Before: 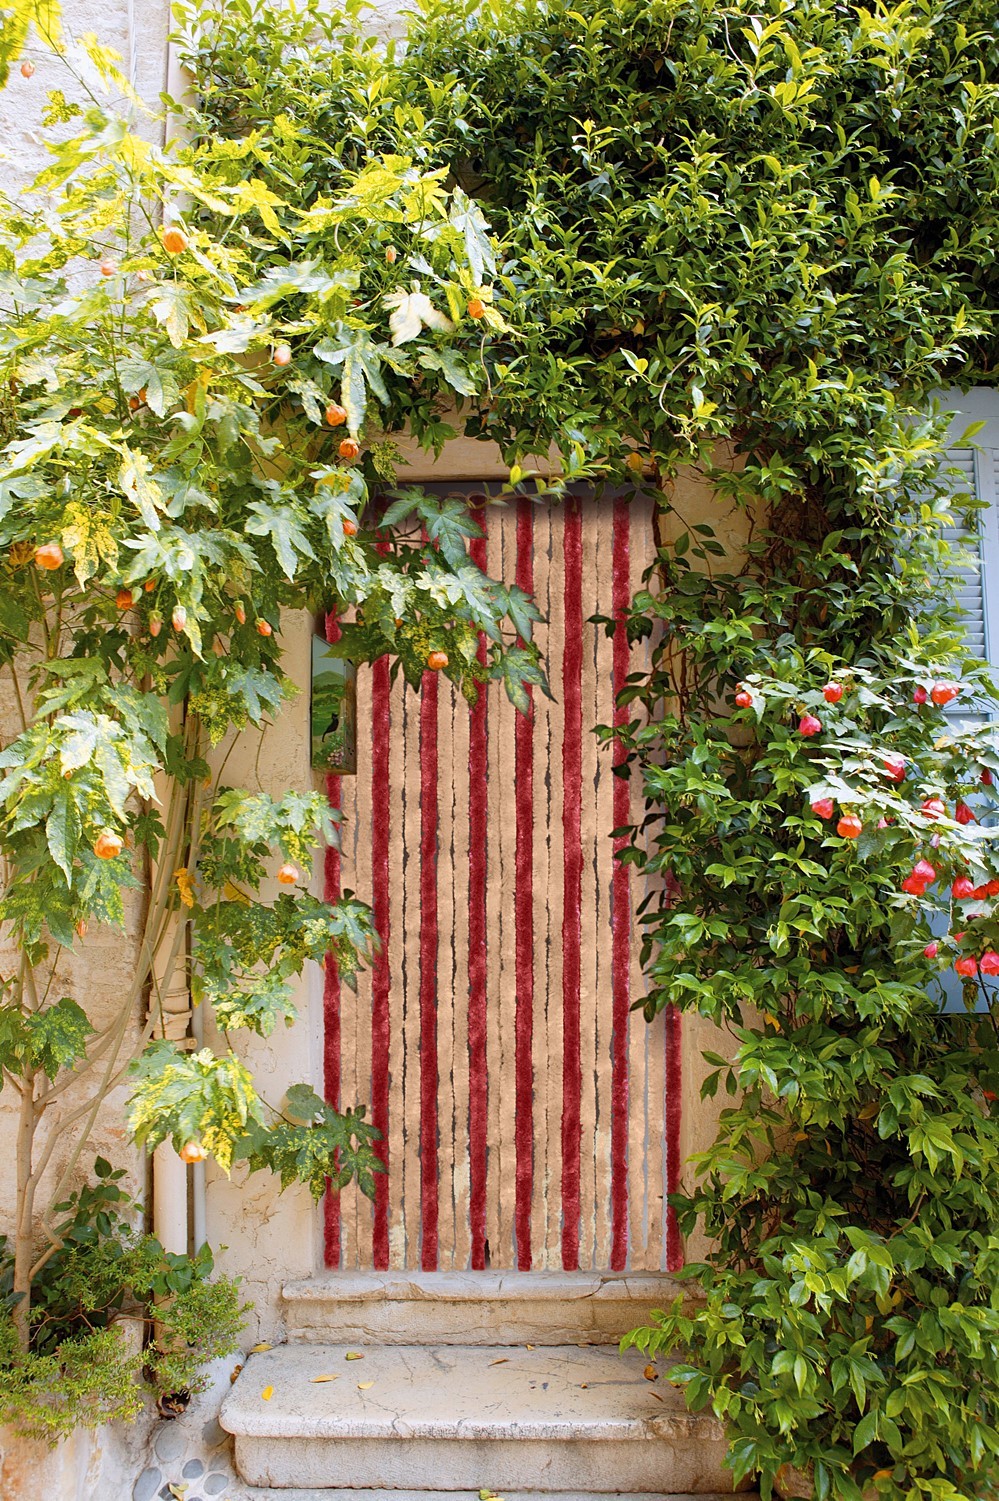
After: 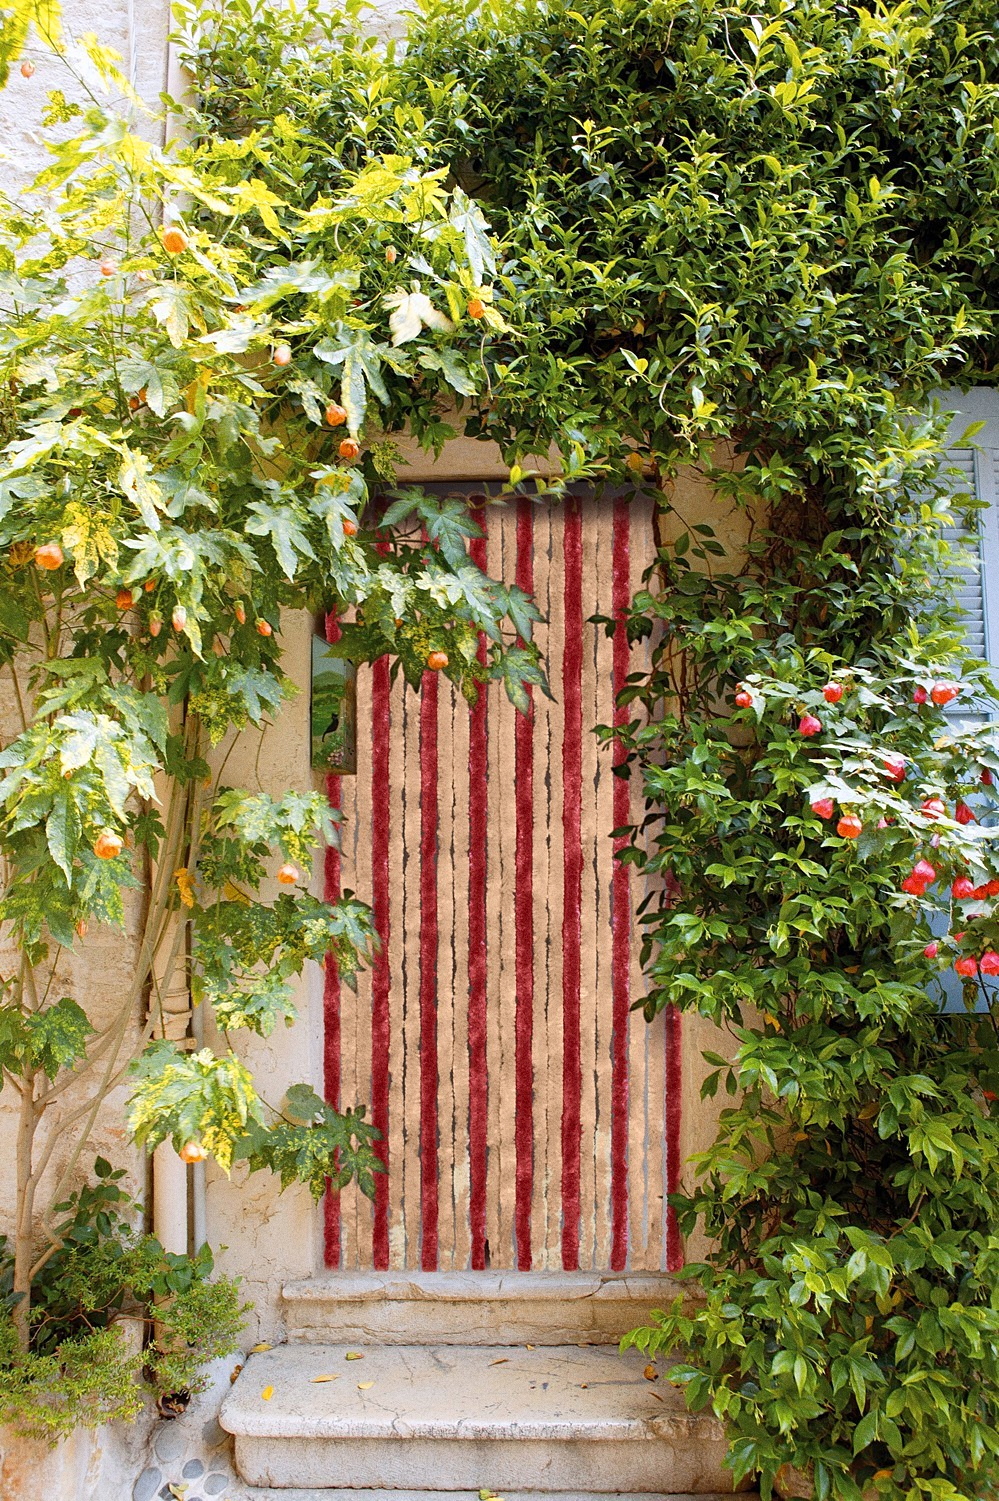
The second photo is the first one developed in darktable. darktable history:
grain: coarseness 0.09 ISO
levels: levels [0, 0.492, 0.984]
